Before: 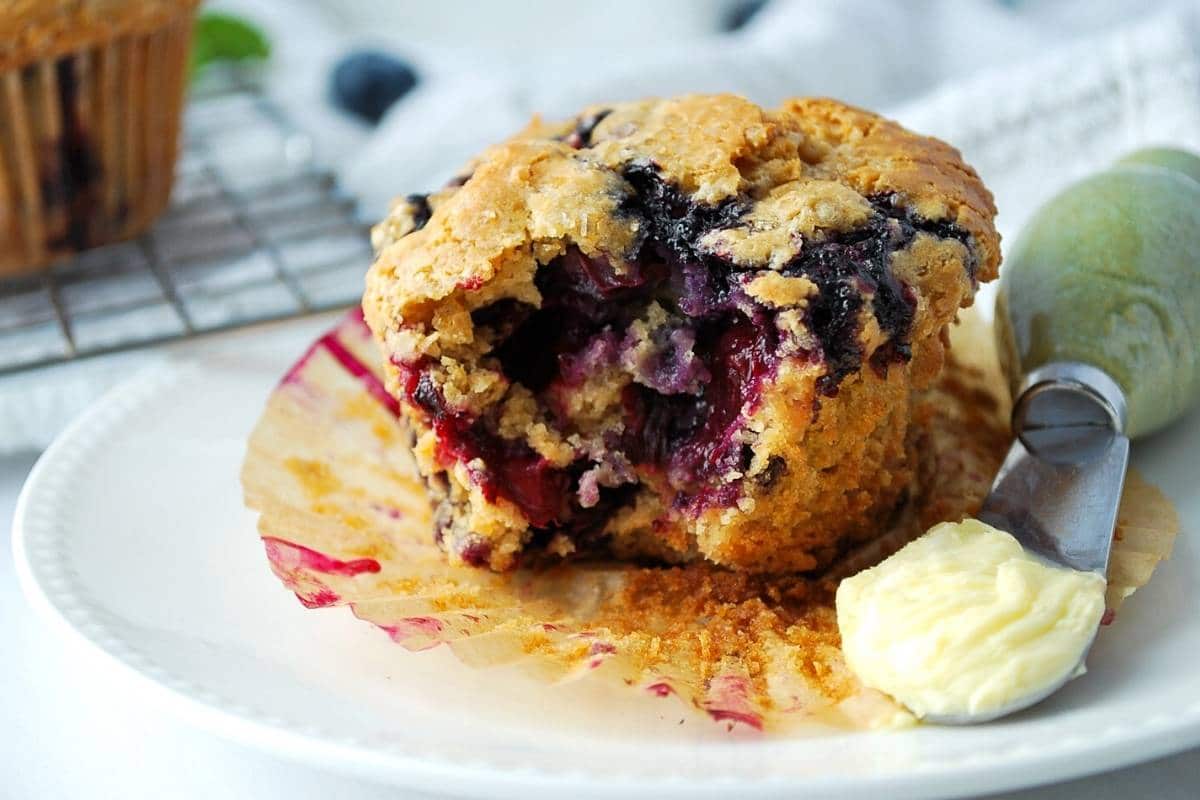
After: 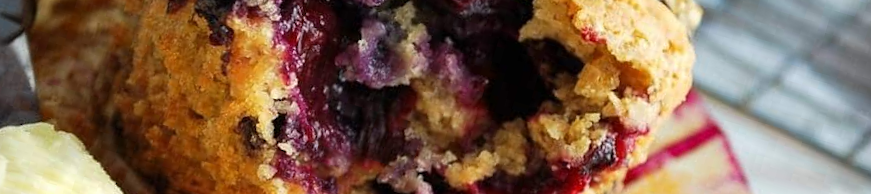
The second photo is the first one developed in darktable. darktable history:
vignetting: fall-off start 91.19%
crop and rotate: angle 16.12°, top 30.835%, bottom 35.653%
